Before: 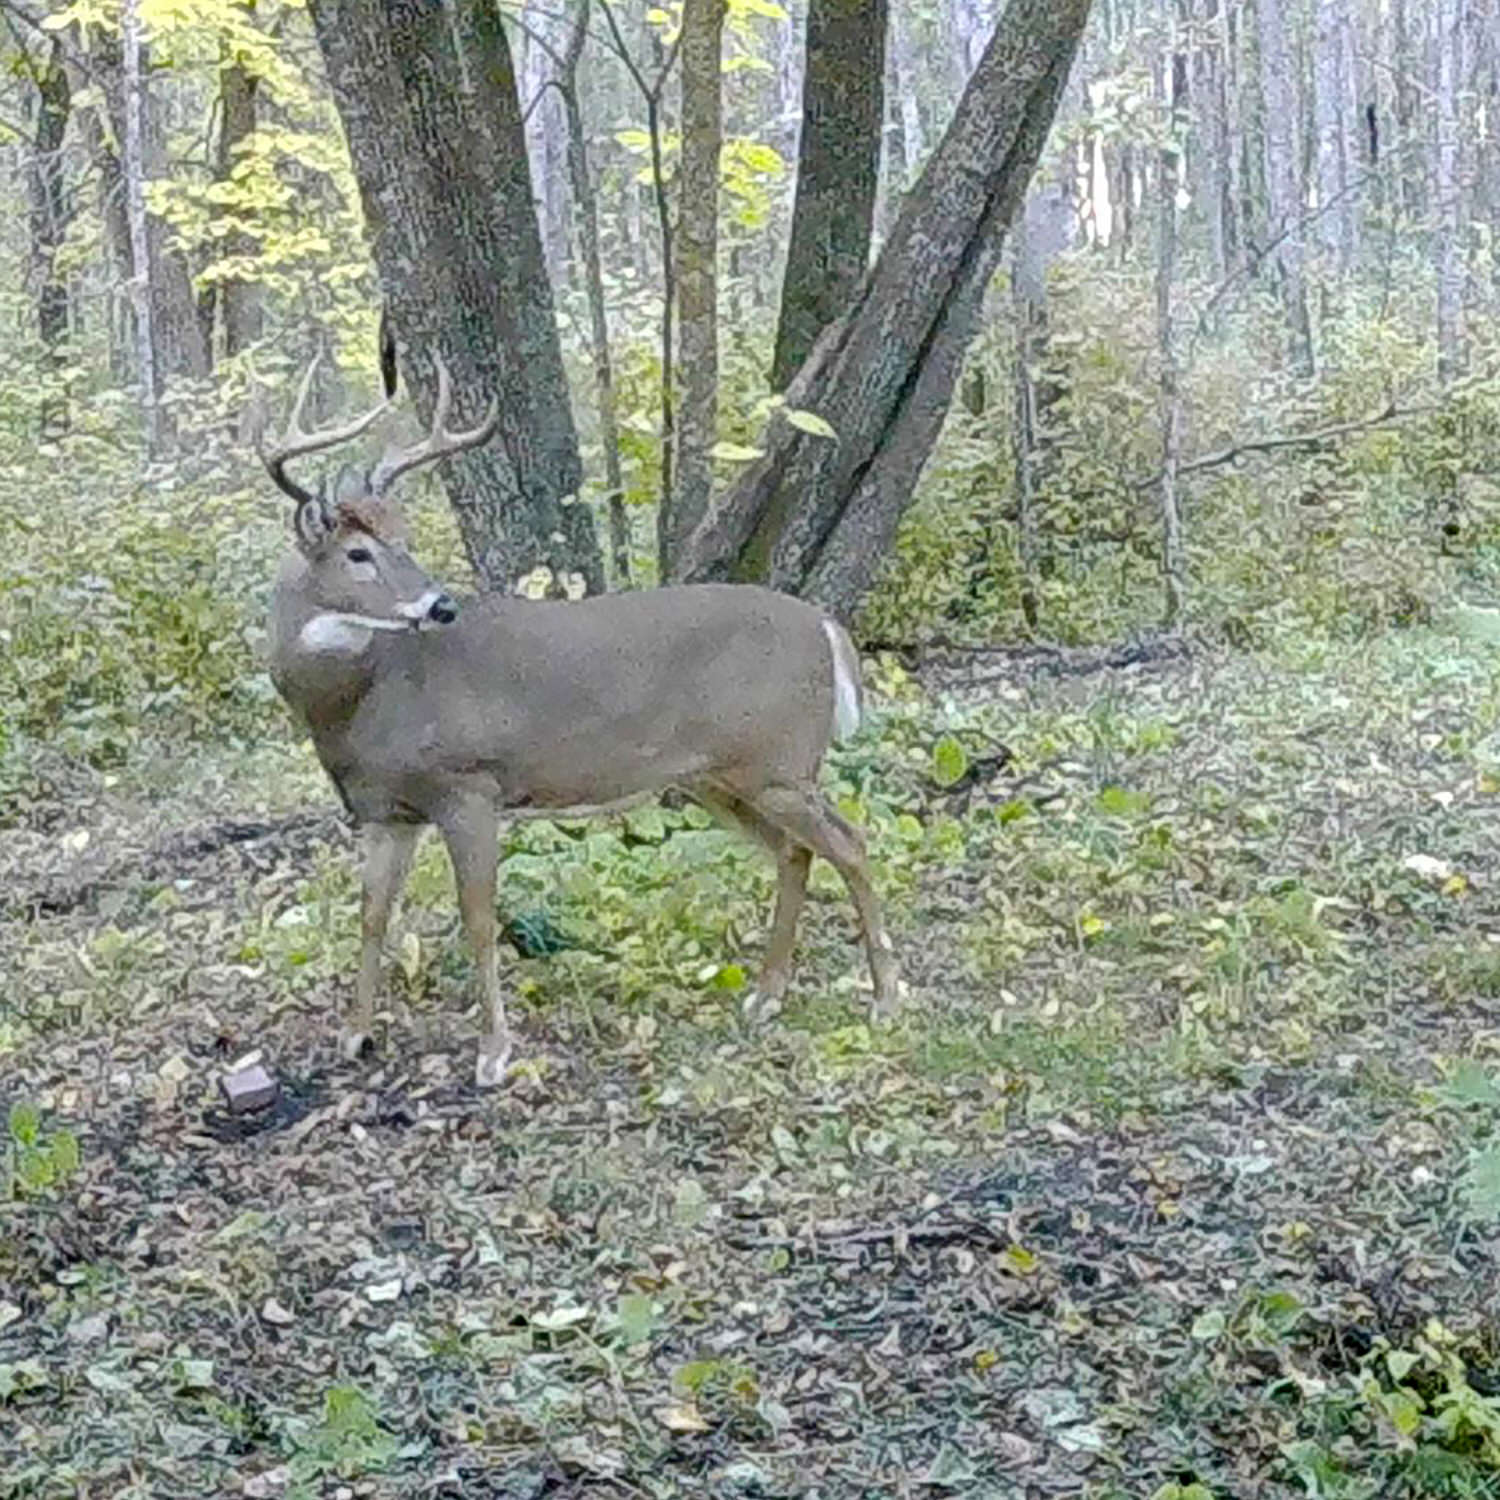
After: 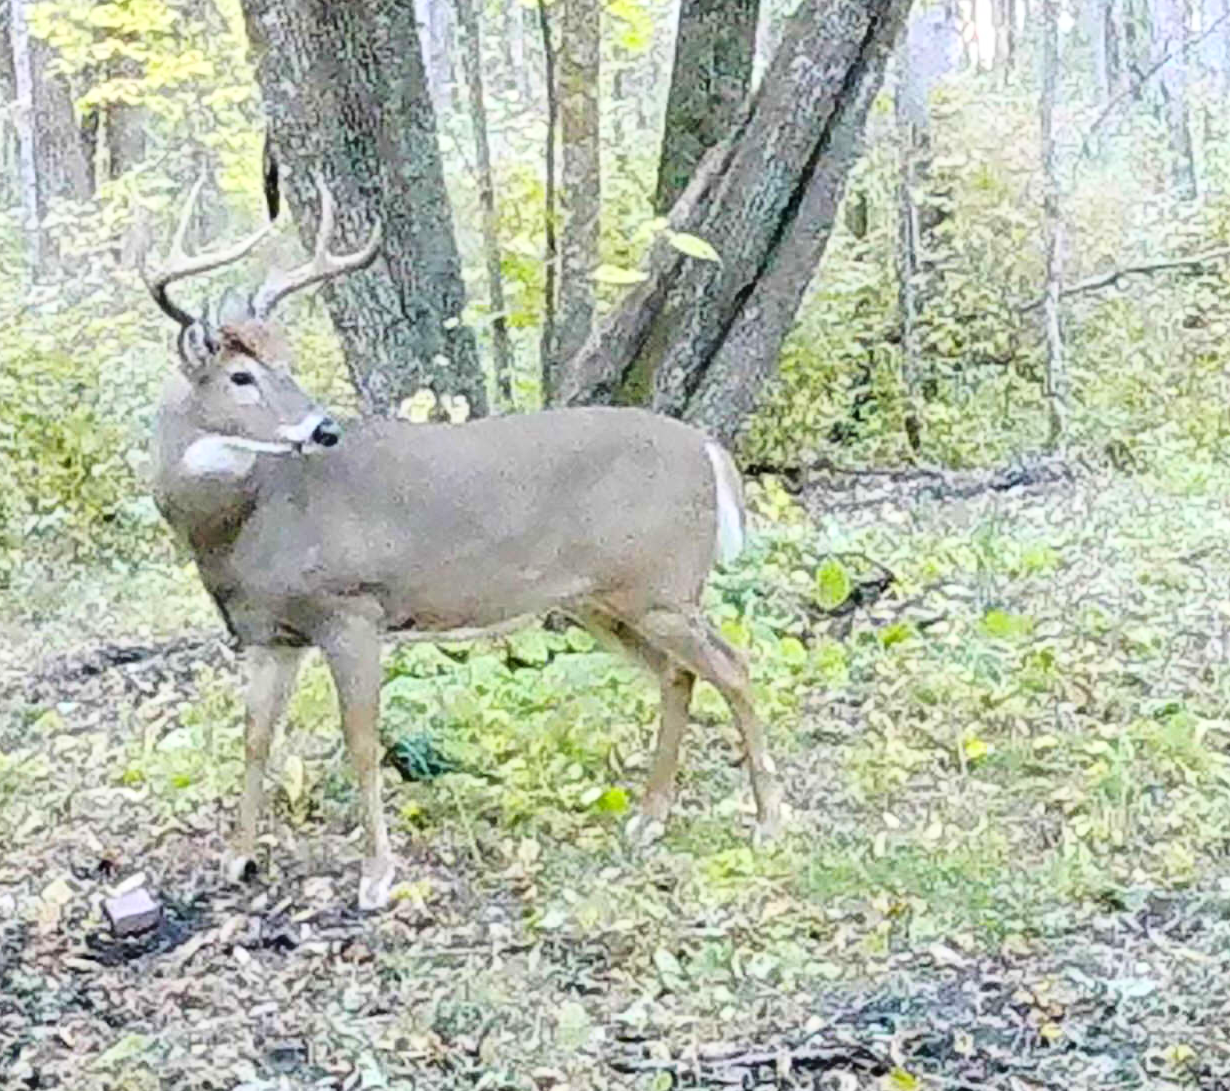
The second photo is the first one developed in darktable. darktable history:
crop: left 7.856%, top 11.836%, right 10.12%, bottom 15.387%
base curve: curves: ch0 [(0, 0) (0.028, 0.03) (0.121, 0.232) (0.46, 0.748) (0.859, 0.968) (1, 1)]
